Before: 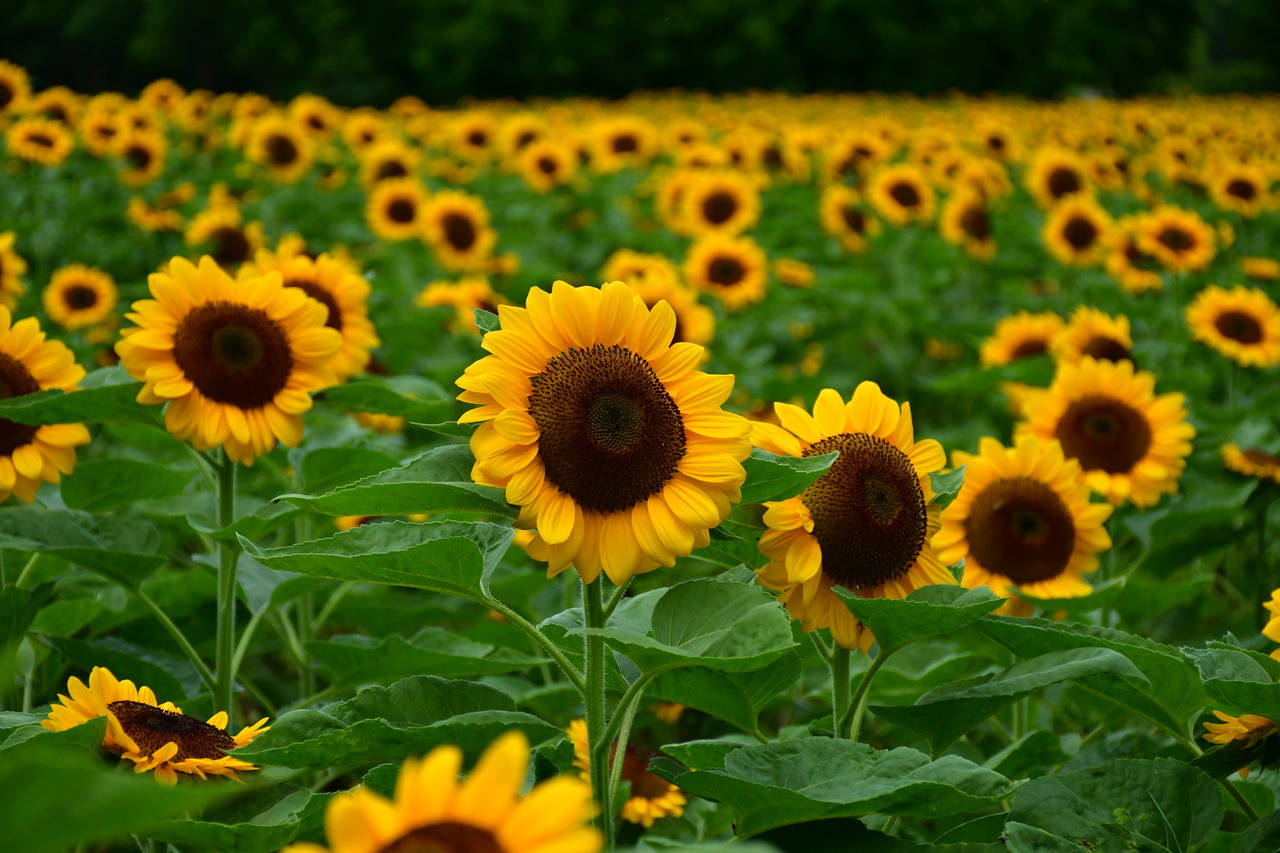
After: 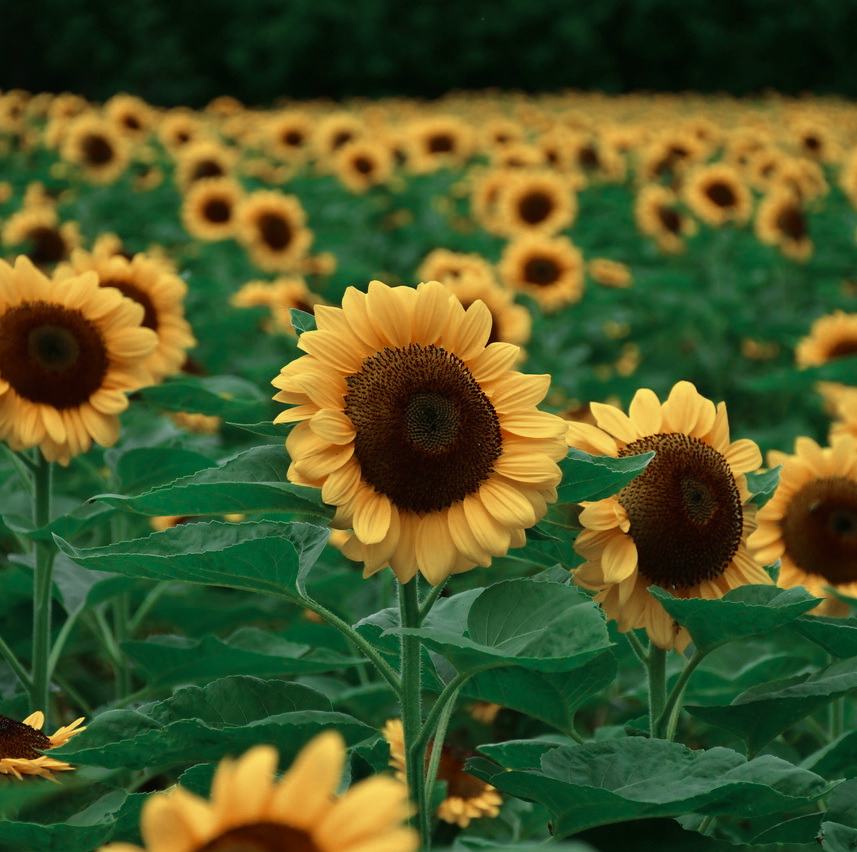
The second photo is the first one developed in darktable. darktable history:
crop and rotate: left 14.415%, right 18.612%
color zones: curves: ch0 [(0, 0.5) (0.125, 0.4) (0.25, 0.5) (0.375, 0.4) (0.5, 0.4) (0.625, 0.35) (0.75, 0.35) (0.875, 0.5)]; ch1 [(0, 0.35) (0.125, 0.45) (0.25, 0.35) (0.375, 0.35) (0.5, 0.35) (0.625, 0.35) (0.75, 0.45) (0.875, 0.35)]; ch2 [(0, 0.6) (0.125, 0.5) (0.25, 0.5) (0.375, 0.6) (0.5, 0.6) (0.625, 0.5) (0.75, 0.5) (0.875, 0.5)]
